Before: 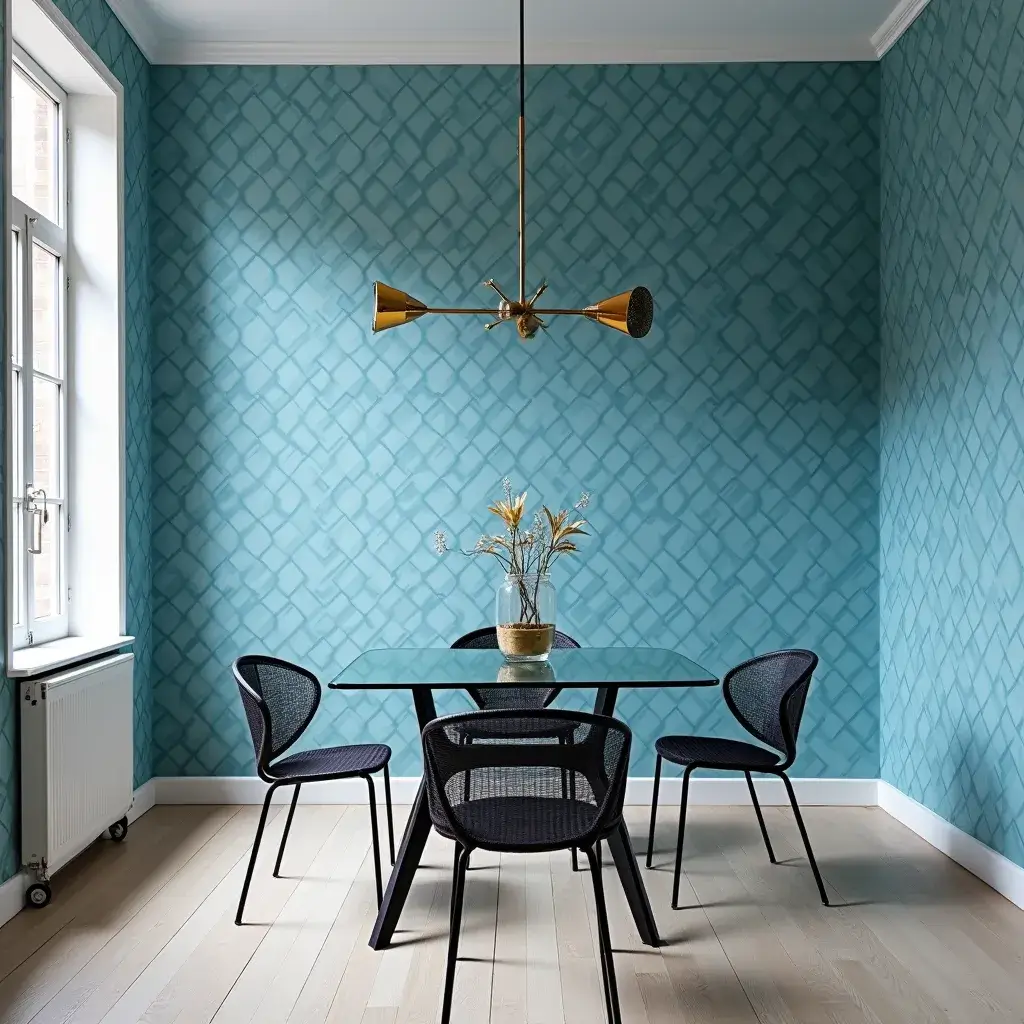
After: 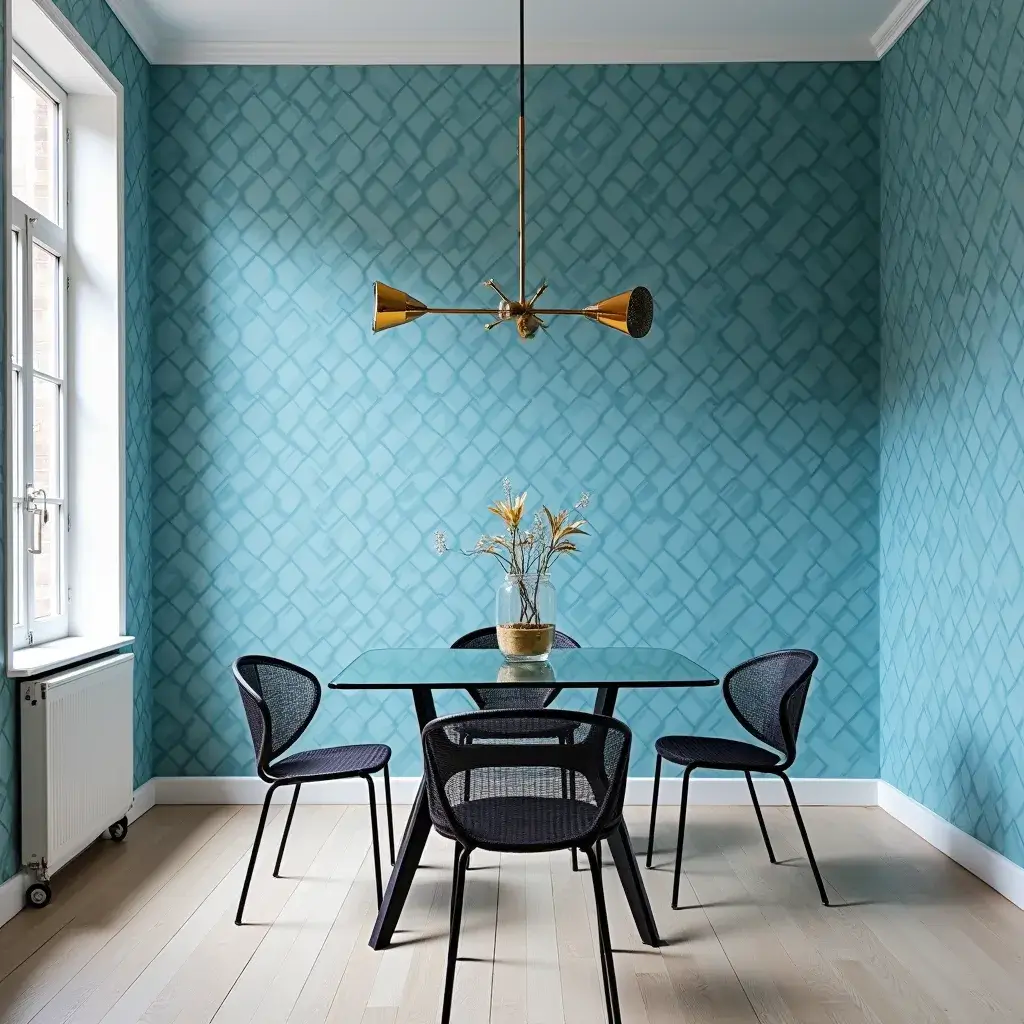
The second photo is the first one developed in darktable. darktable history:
tone equalizer: on, module defaults
base curve: curves: ch0 [(0, 0) (0.262, 0.32) (0.722, 0.705) (1, 1)]
rotate and perspective: automatic cropping off
